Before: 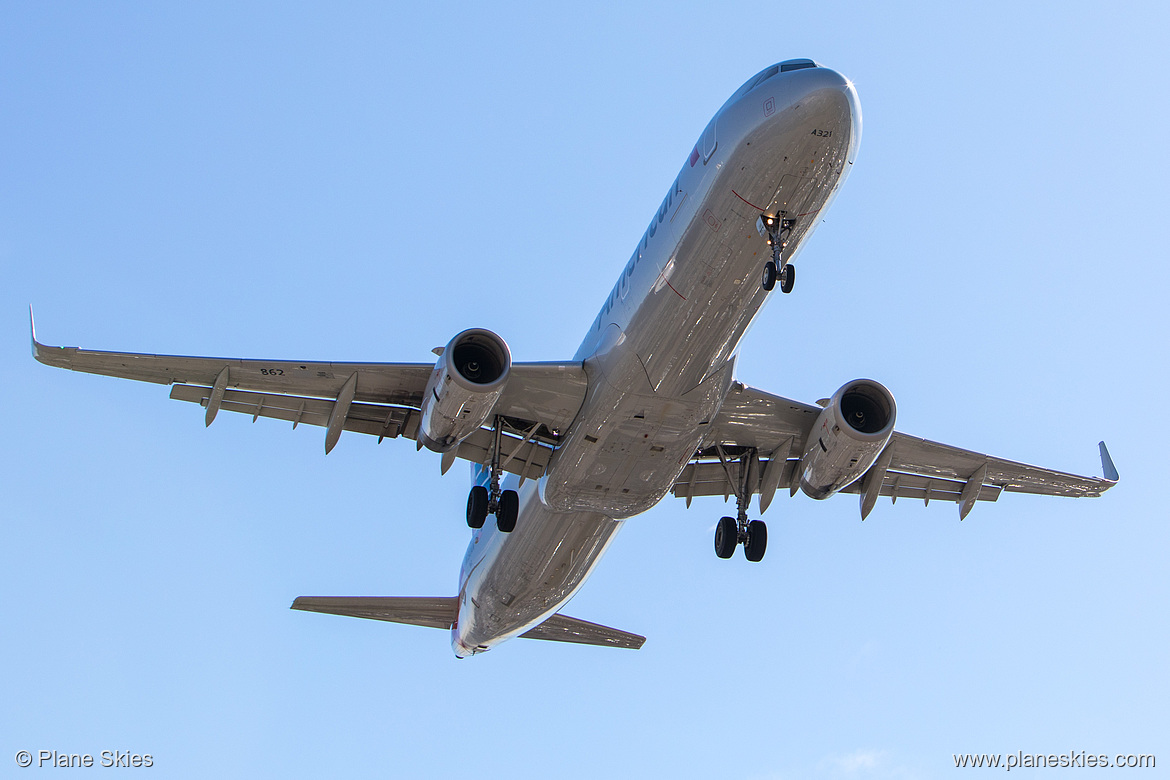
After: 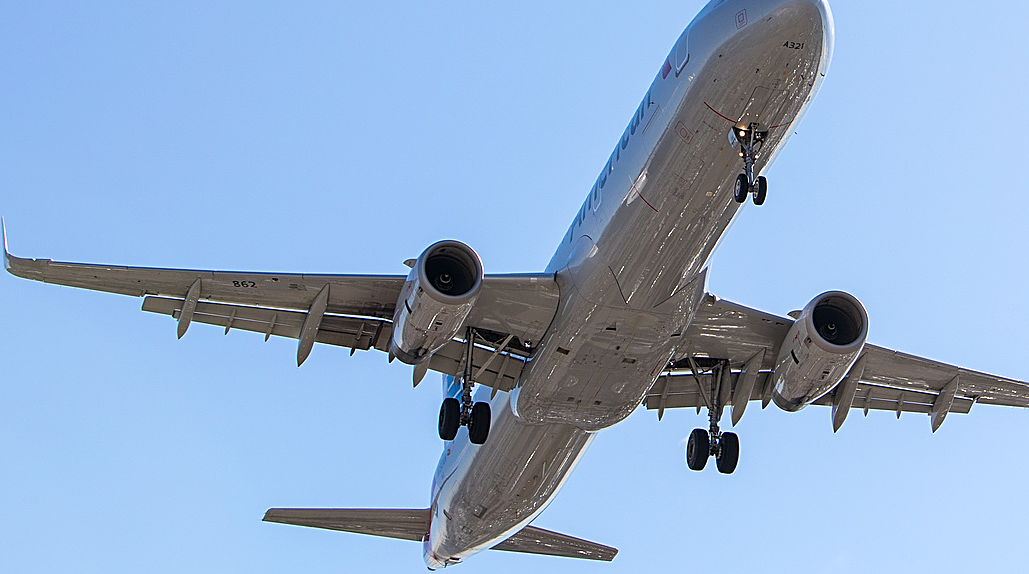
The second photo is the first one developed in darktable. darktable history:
sharpen: on, module defaults
crop and rotate: left 2.425%, top 11.305%, right 9.6%, bottom 15.08%
